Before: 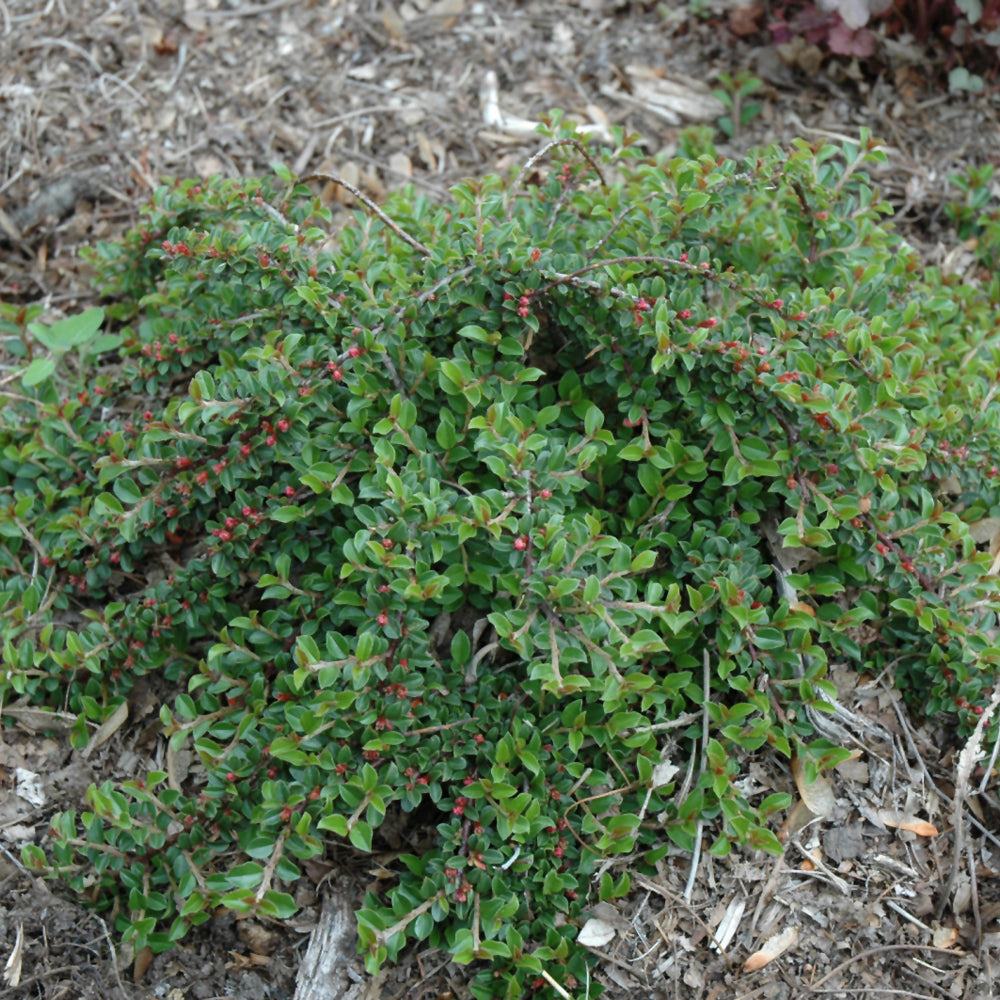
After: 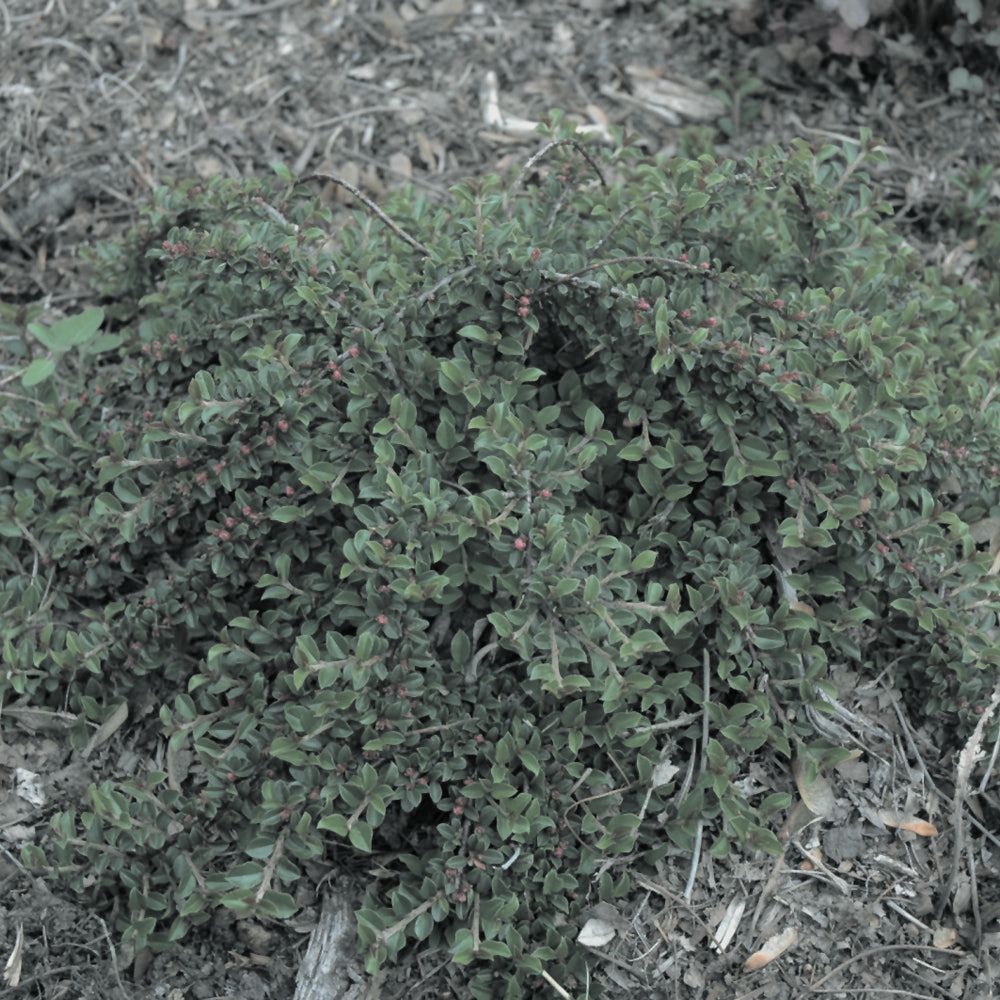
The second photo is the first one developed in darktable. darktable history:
shadows and highlights: shadows 0, highlights 40
split-toning: shadows › hue 190.8°, shadows › saturation 0.05, highlights › hue 54°, highlights › saturation 0.05, compress 0%
tone equalizer: -8 EV 0.25 EV, -7 EV 0.417 EV, -6 EV 0.417 EV, -5 EV 0.25 EV, -3 EV -0.25 EV, -2 EV -0.417 EV, -1 EV -0.417 EV, +0 EV -0.25 EV, edges refinement/feathering 500, mask exposure compensation -1.57 EV, preserve details guided filter
